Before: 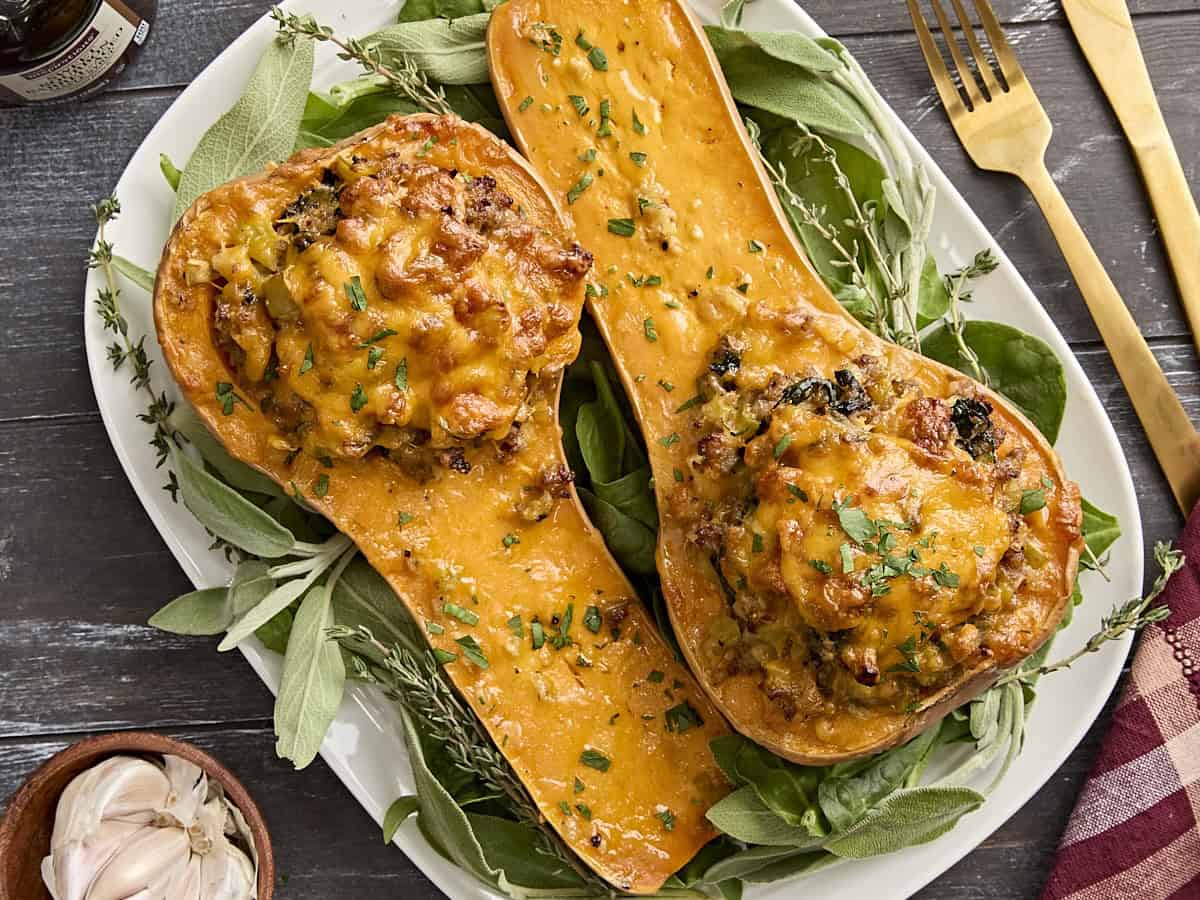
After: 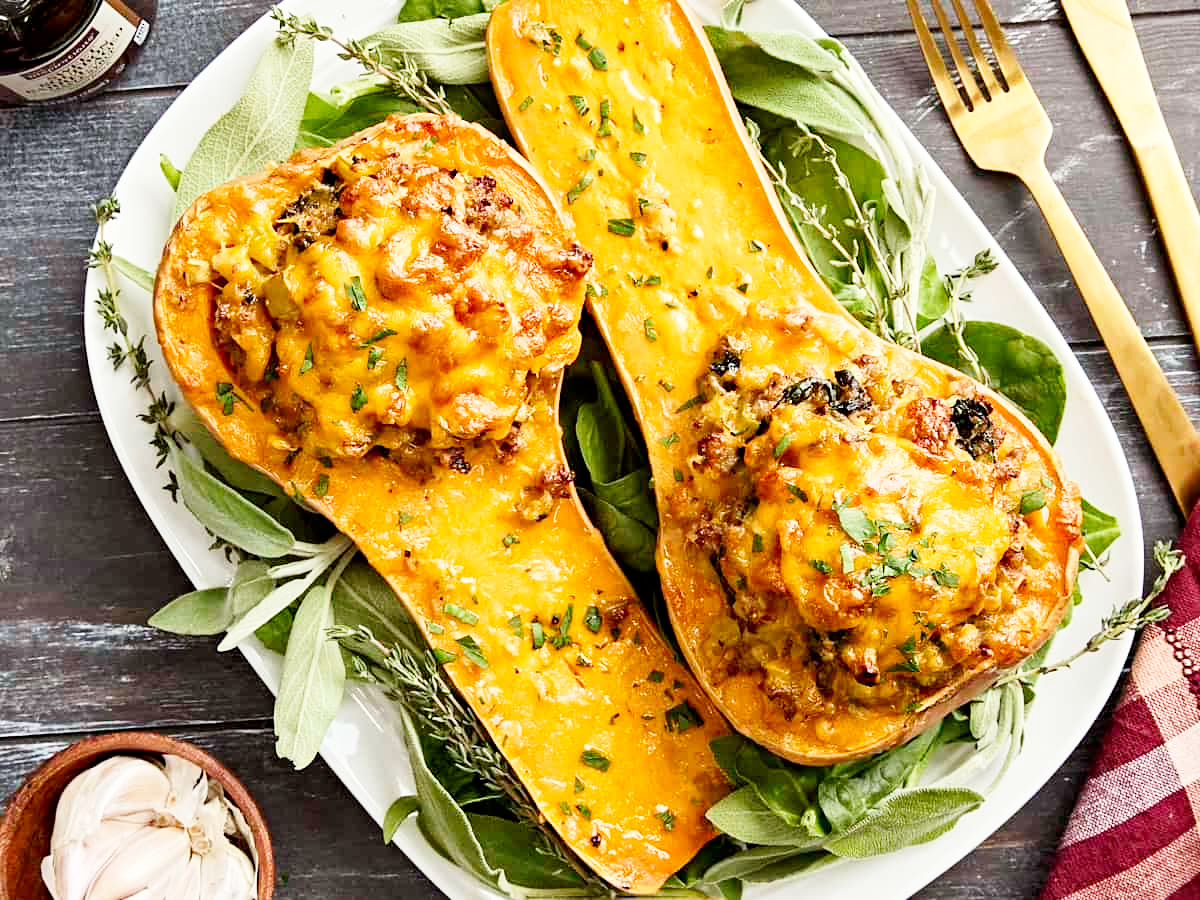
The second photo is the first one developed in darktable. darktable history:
rotate and perspective: crop left 0, crop top 0
base curve: curves: ch0 [(0, 0) (0.005, 0.002) (0.15, 0.3) (0.4, 0.7) (0.75, 0.95) (1, 1)], preserve colors none
white balance: red 0.978, blue 0.999
